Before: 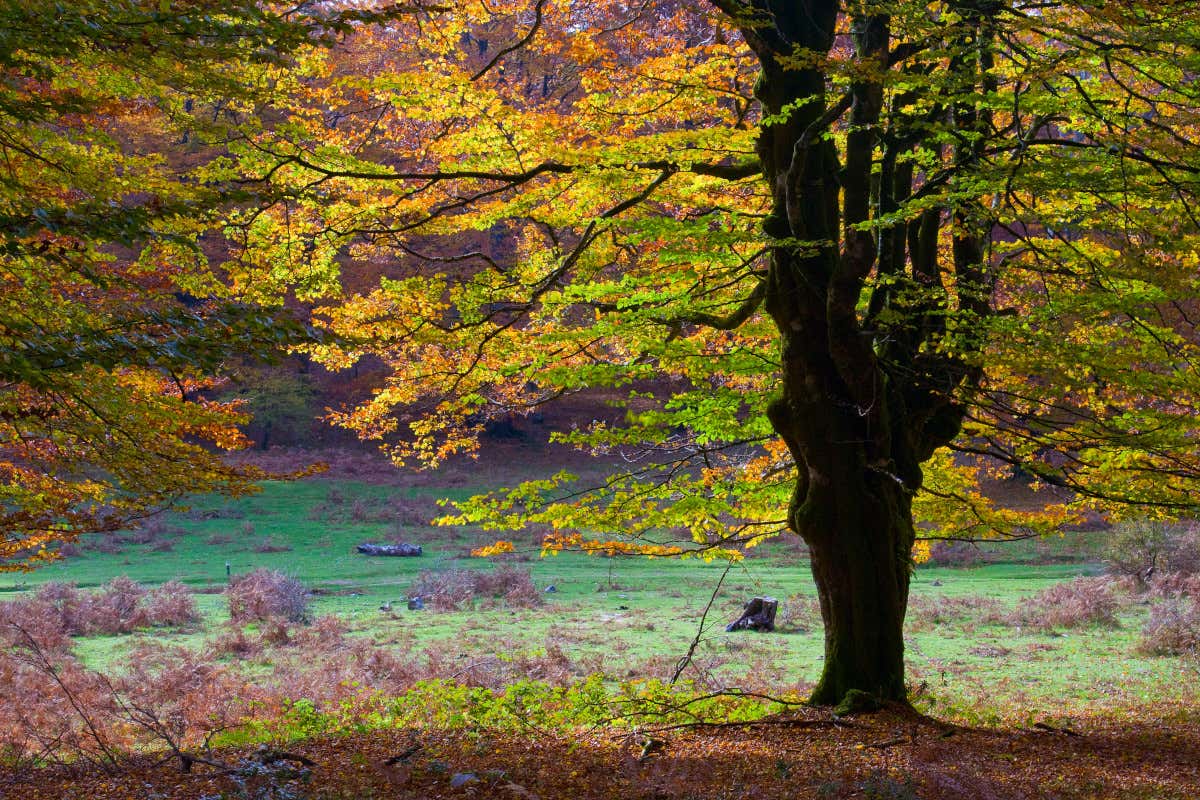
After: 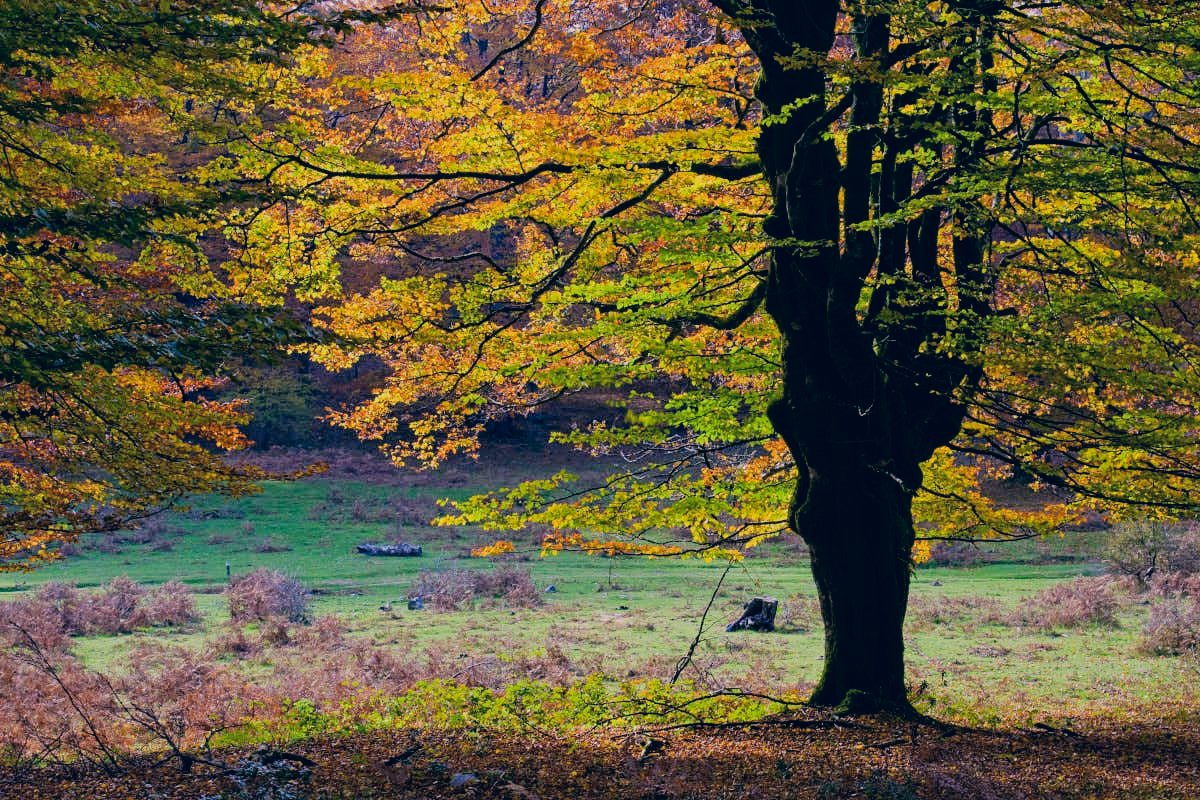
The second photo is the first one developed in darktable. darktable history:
contrast equalizer: y [[0.502, 0.505, 0.512, 0.529, 0.564, 0.588], [0.5 ×6], [0.502, 0.505, 0.512, 0.529, 0.564, 0.588], [0, 0.001, 0.001, 0.004, 0.008, 0.011], [0, 0.001, 0.001, 0.004, 0.008, 0.011]]
filmic rgb: black relative exposure -7.65 EV, white relative exposure 4.56 EV, threshold 5.99 EV, hardness 3.61, enable highlight reconstruction true
color correction: highlights a* 10.31, highlights b* 14.42, shadows a* -9.76, shadows b* -15.02
